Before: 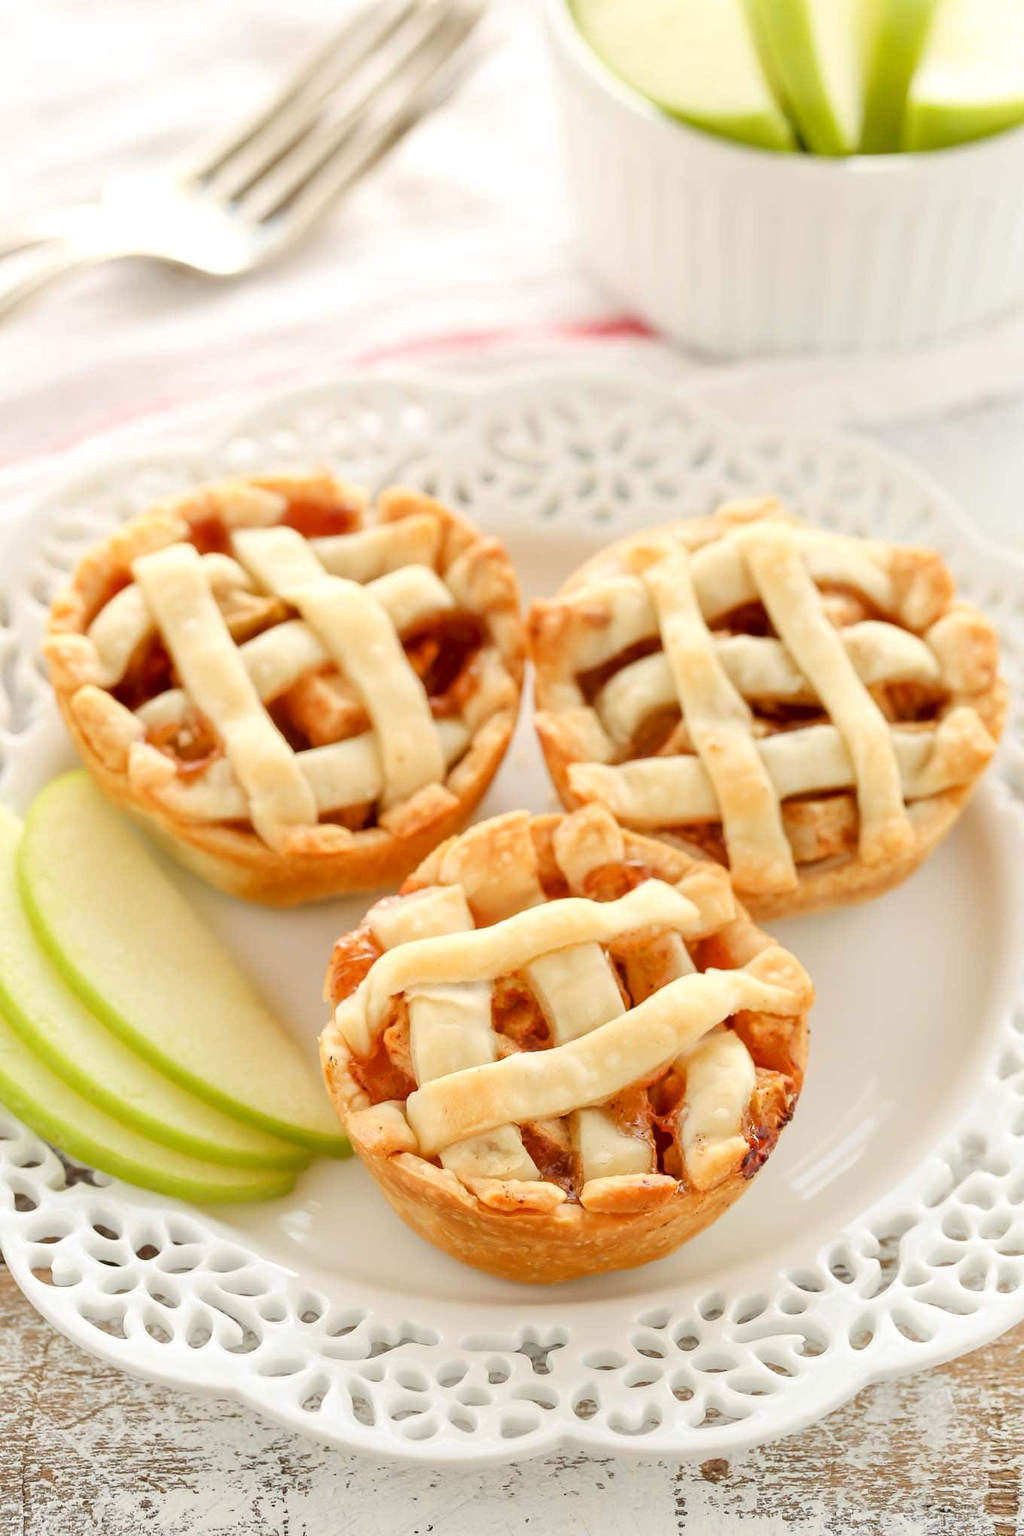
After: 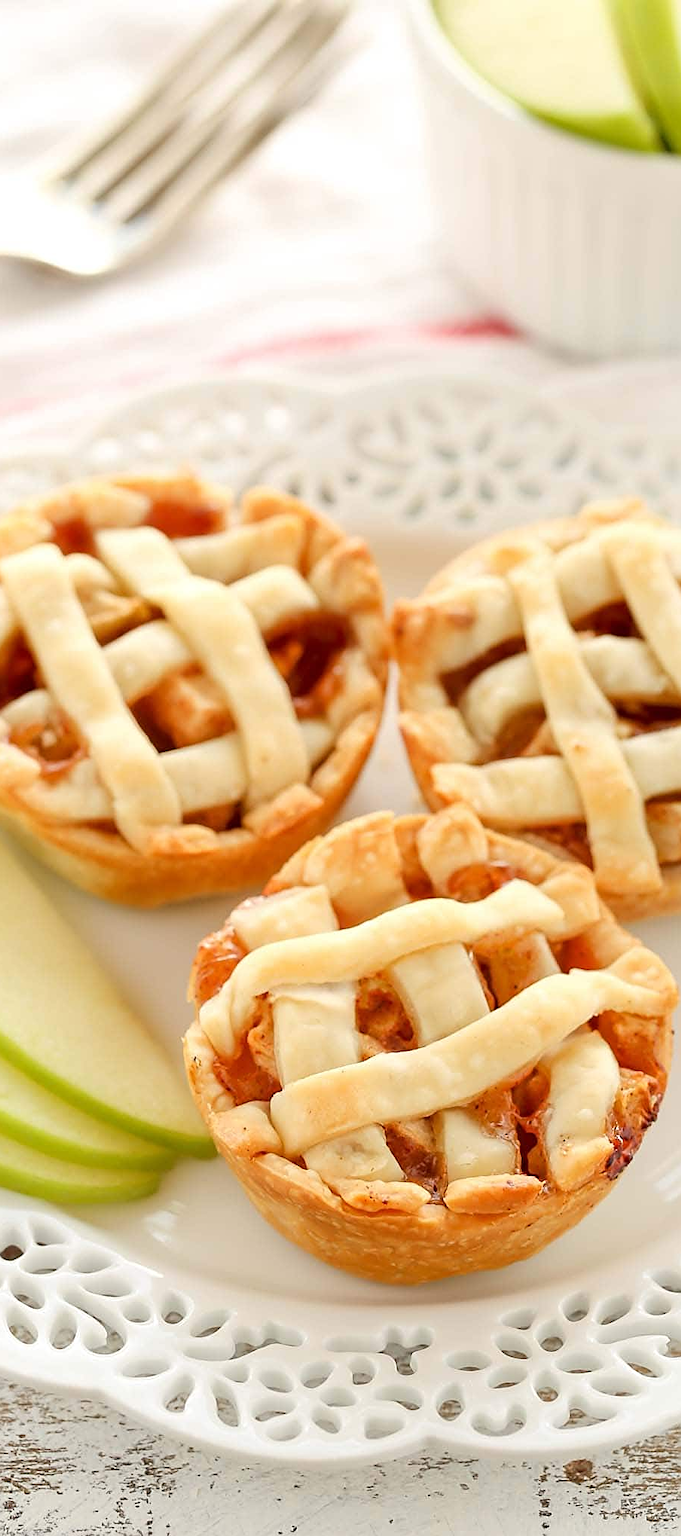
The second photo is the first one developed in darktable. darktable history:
sharpen: on, module defaults
crop and rotate: left 13.371%, right 20.059%
